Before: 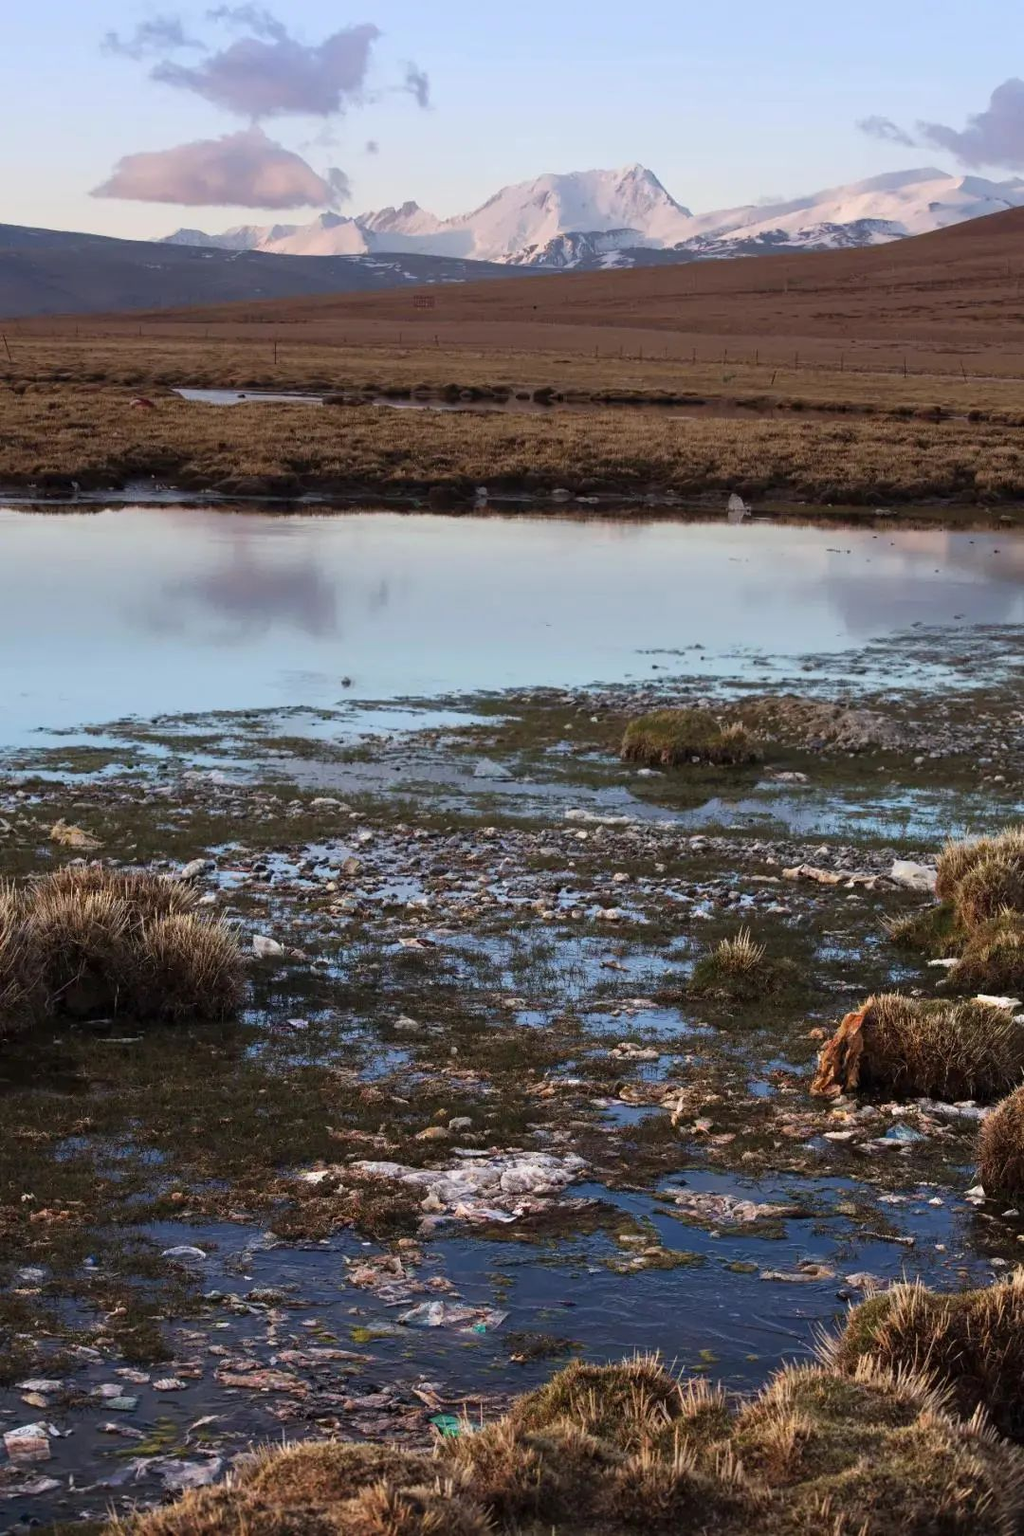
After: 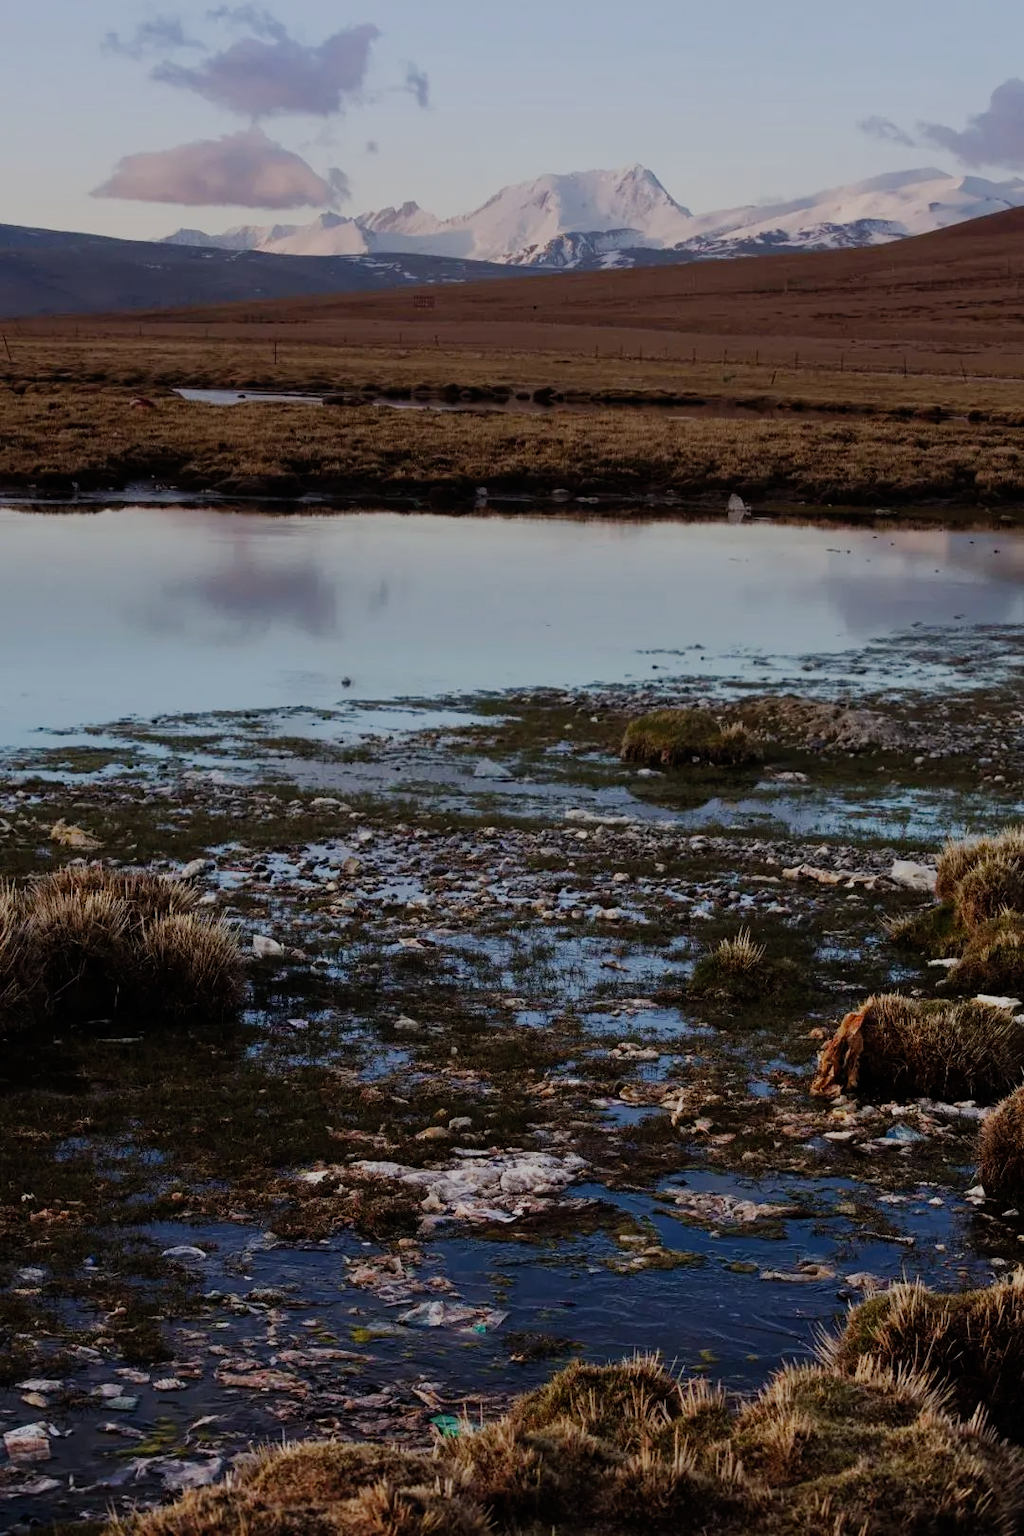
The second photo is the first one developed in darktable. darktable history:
filmic rgb: middle gray luminance 29%, black relative exposure -10.3 EV, white relative exposure 5.5 EV, threshold 6 EV, target black luminance 0%, hardness 3.95, latitude 2.04%, contrast 1.132, highlights saturation mix 5%, shadows ↔ highlights balance 15.11%, preserve chrominance no, color science v3 (2019), use custom middle-gray values true, iterations of high-quality reconstruction 0, enable highlight reconstruction true
exposure: black level correction -0.008, exposure 0.067 EV, compensate highlight preservation false
